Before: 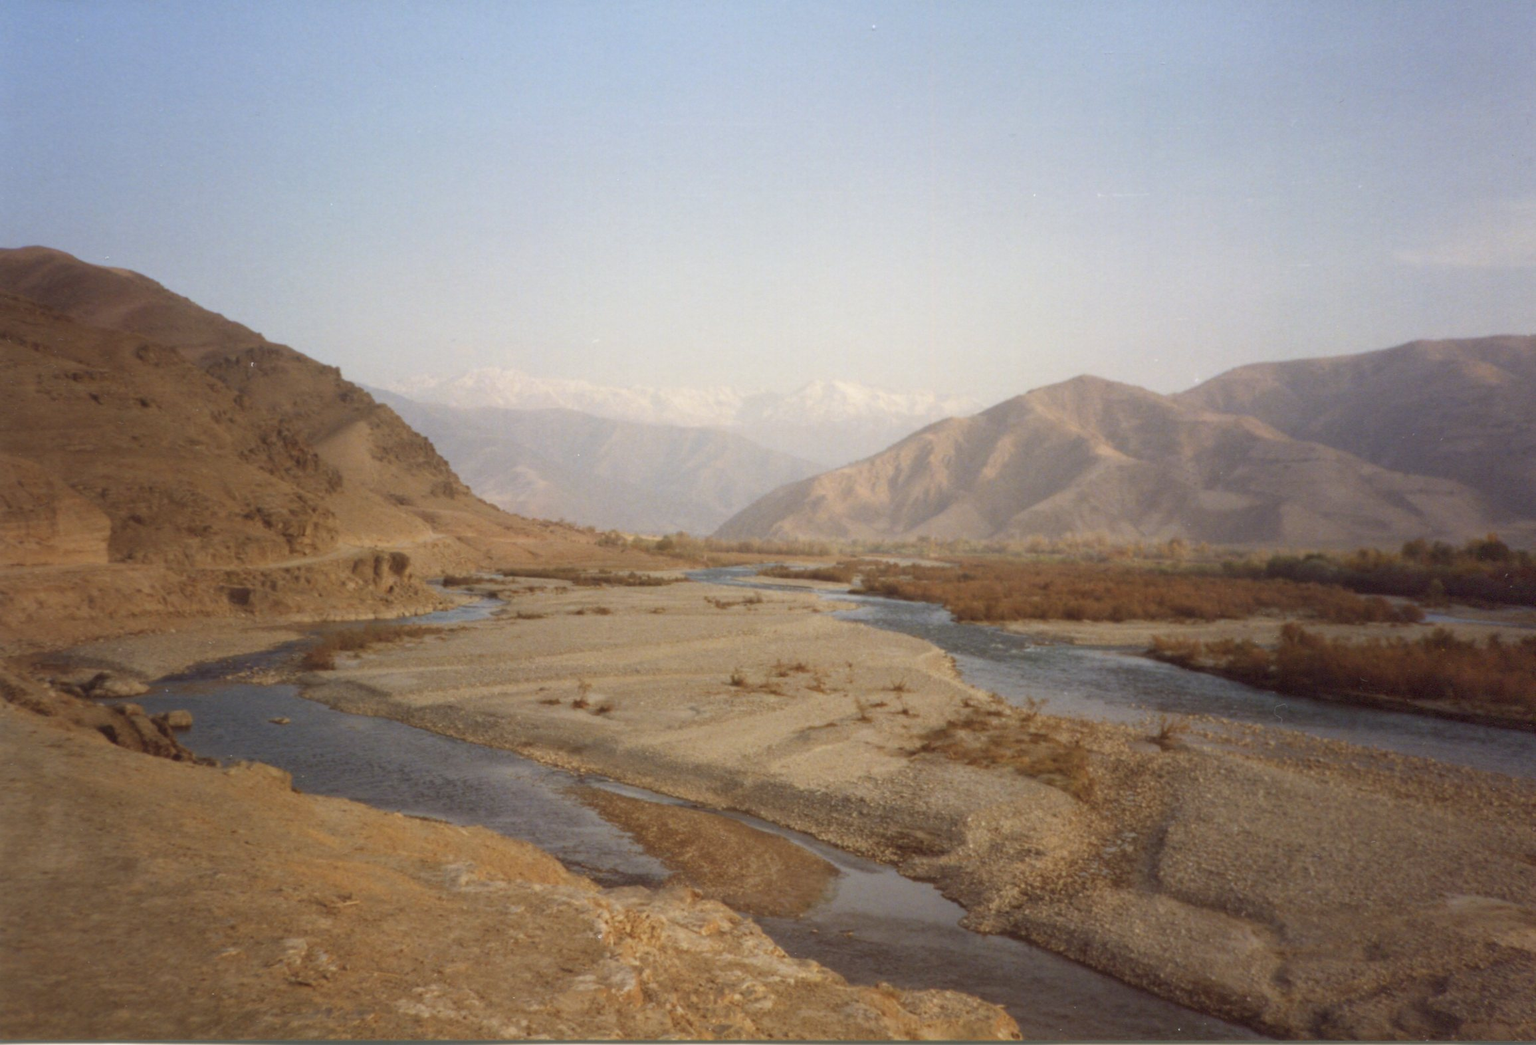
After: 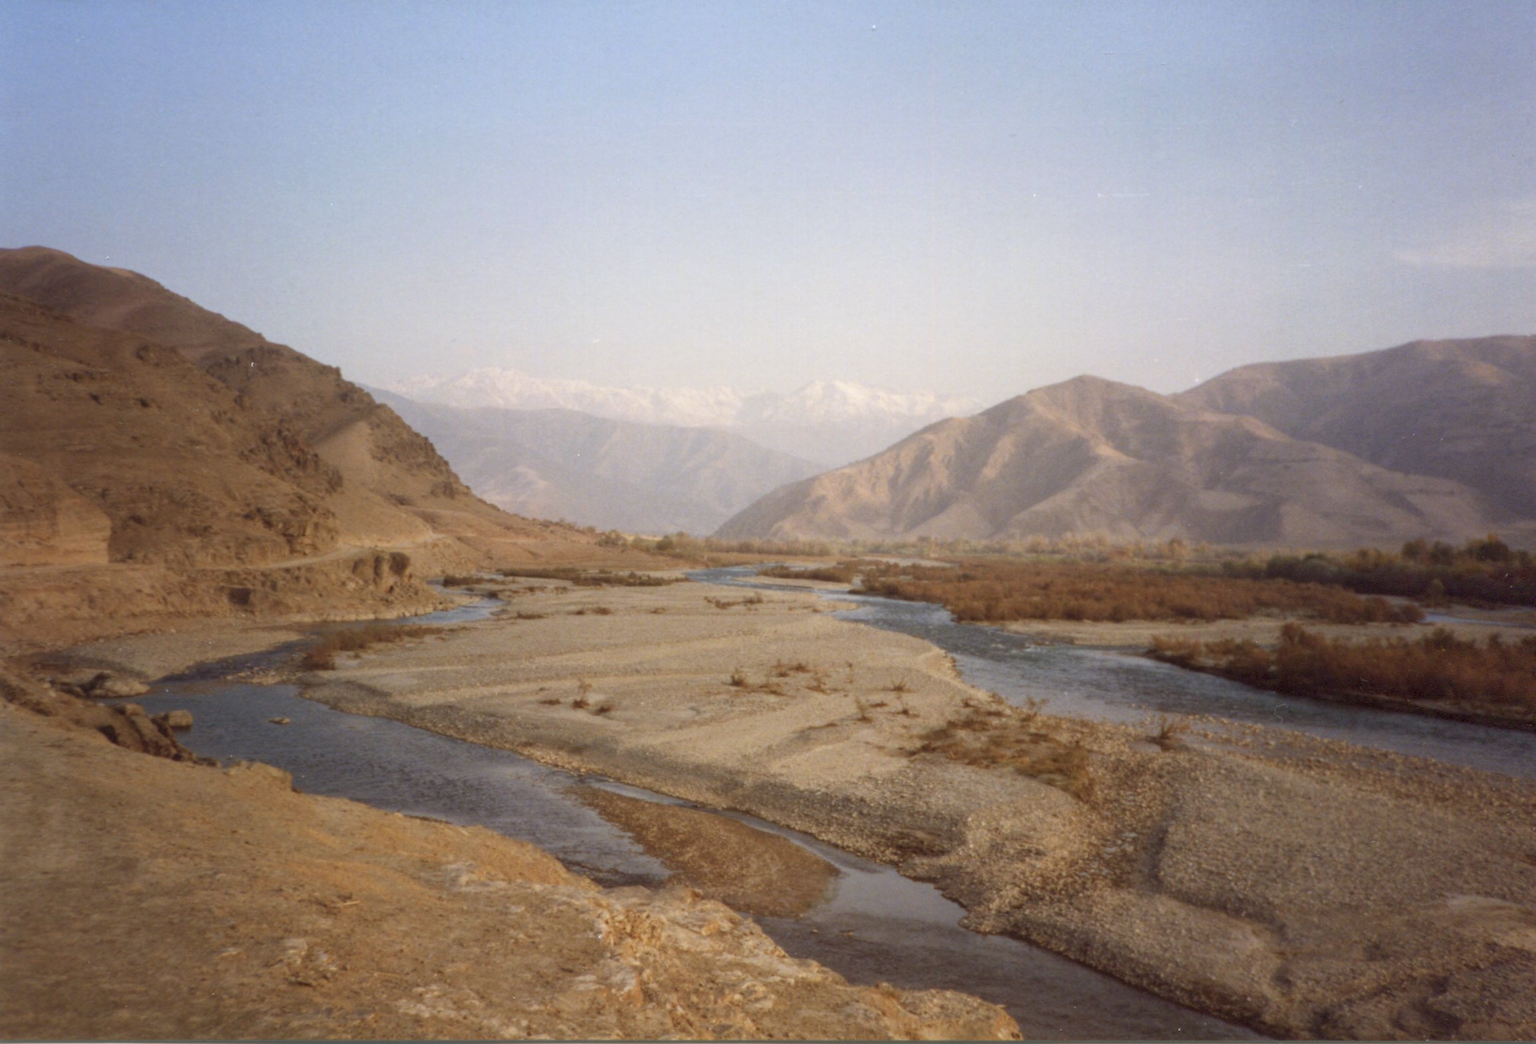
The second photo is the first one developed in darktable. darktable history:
local contrast: highlights 100%, shadows 100%, detail 120%, midtone range 0.2
white balance: red 1.004, blue 1.024
